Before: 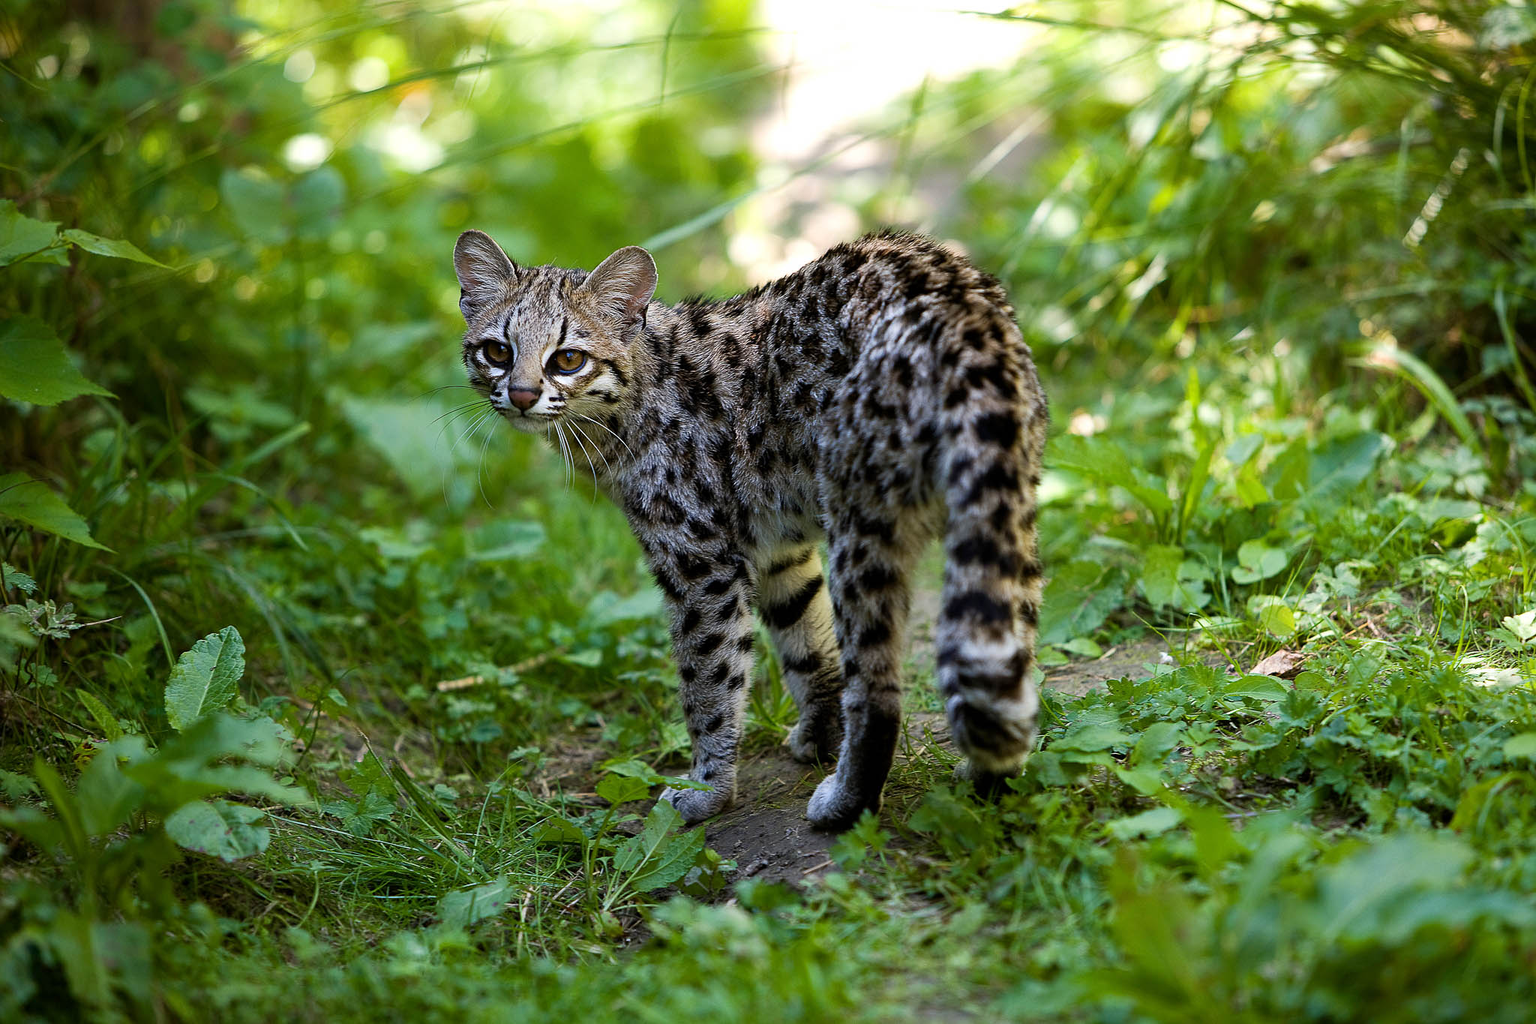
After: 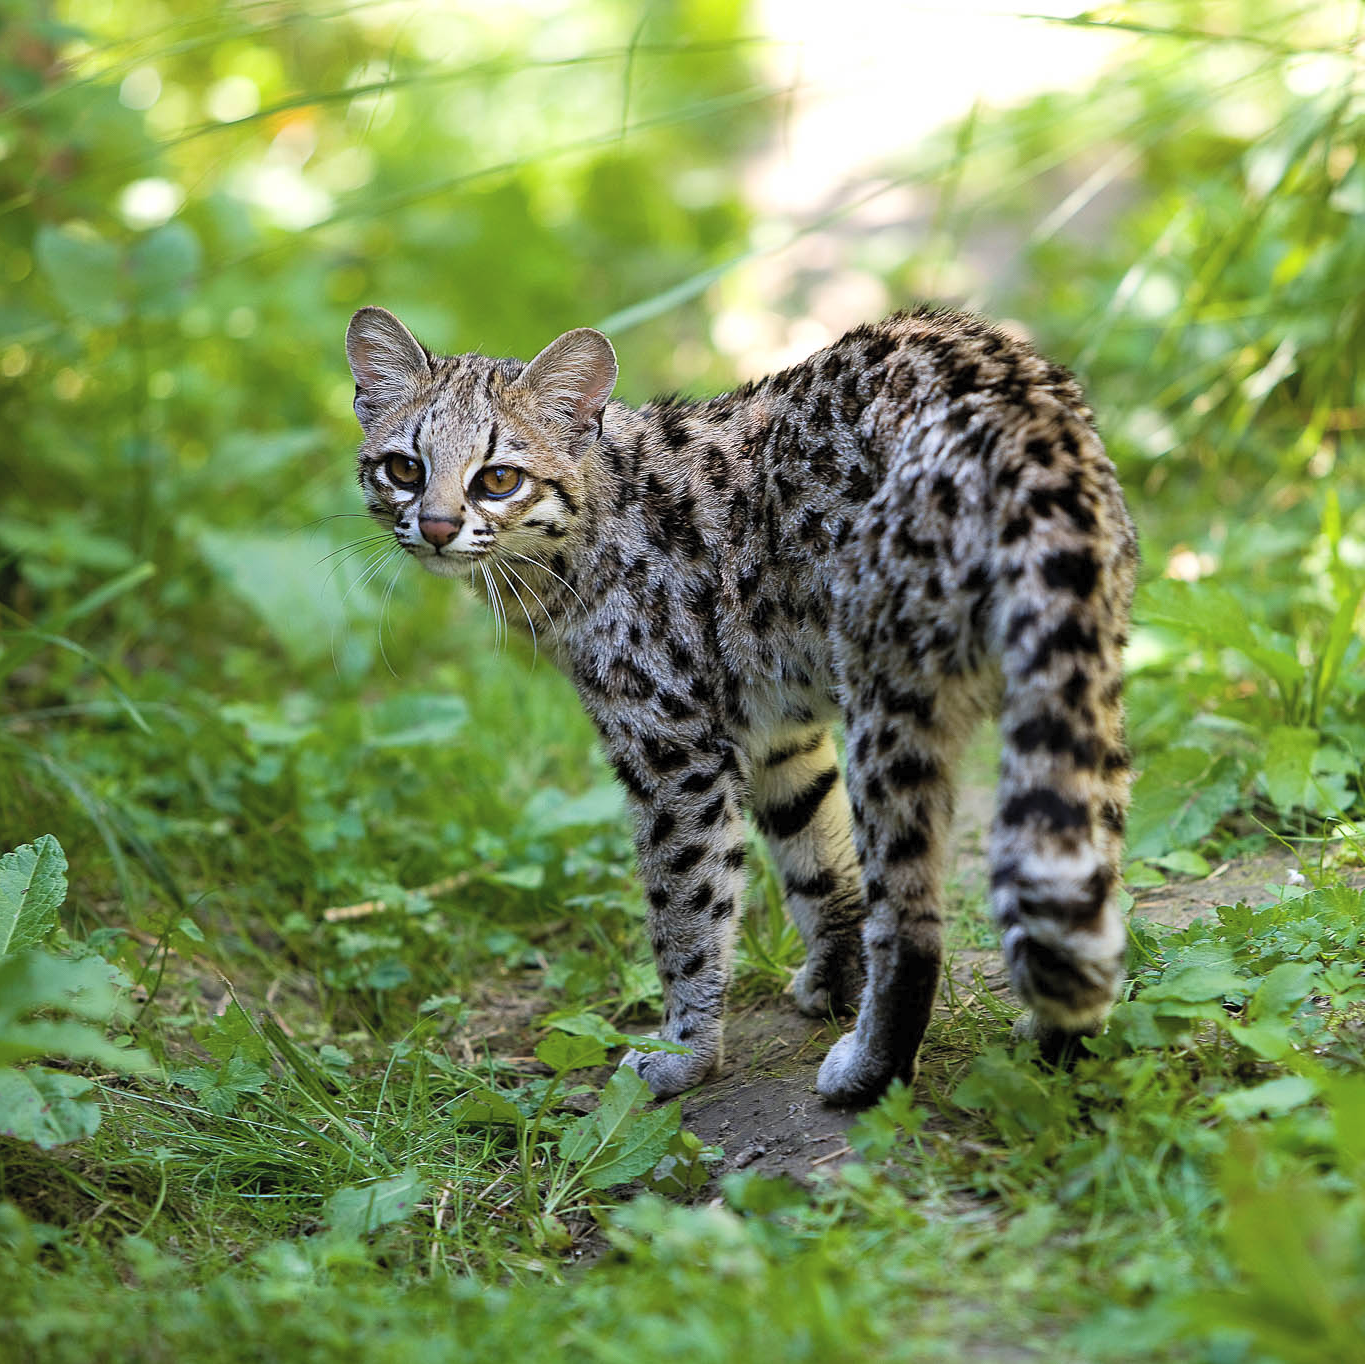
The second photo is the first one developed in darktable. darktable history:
crop and rotate: left 12.673%, right 20.66%
contrast brightness saturation: brightness 0.15
